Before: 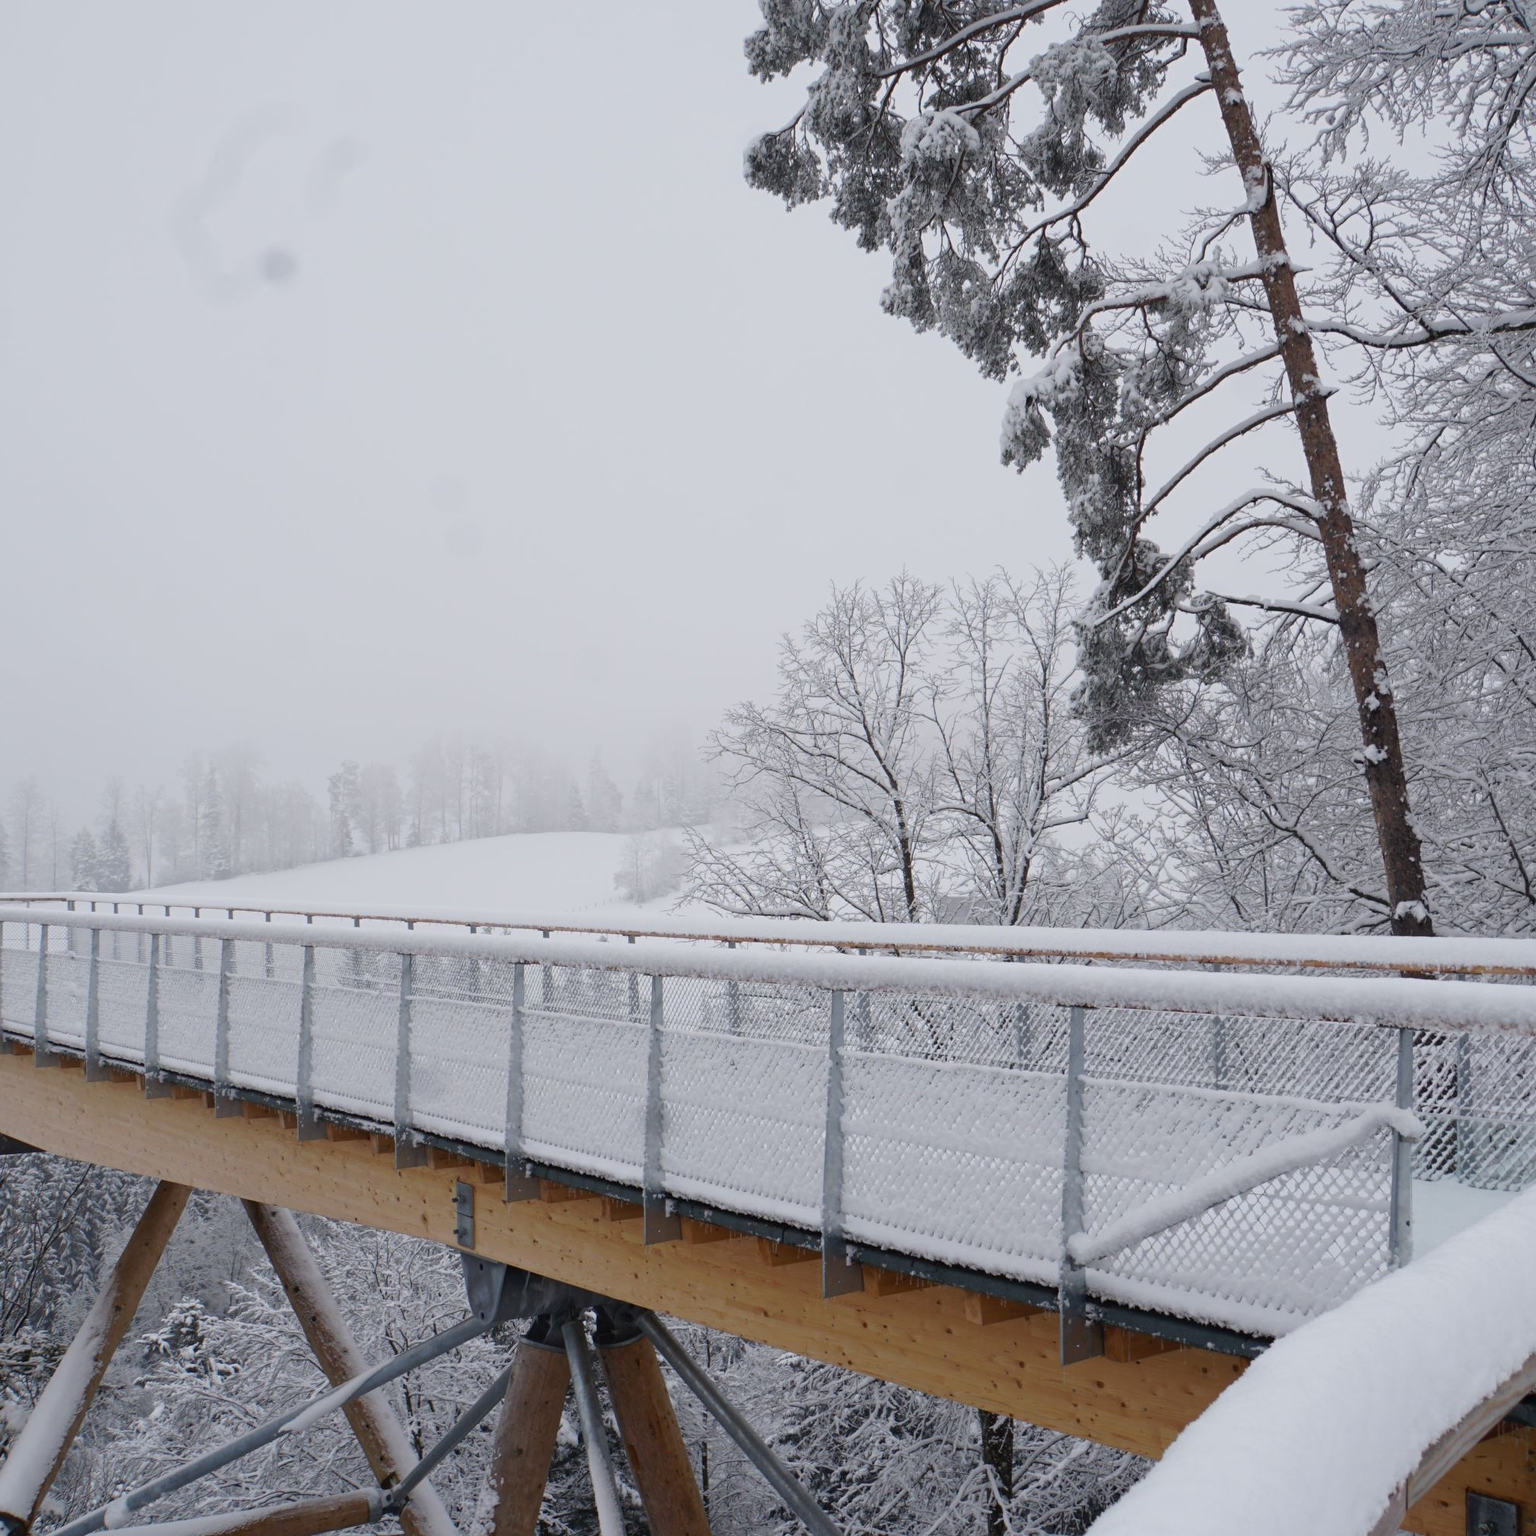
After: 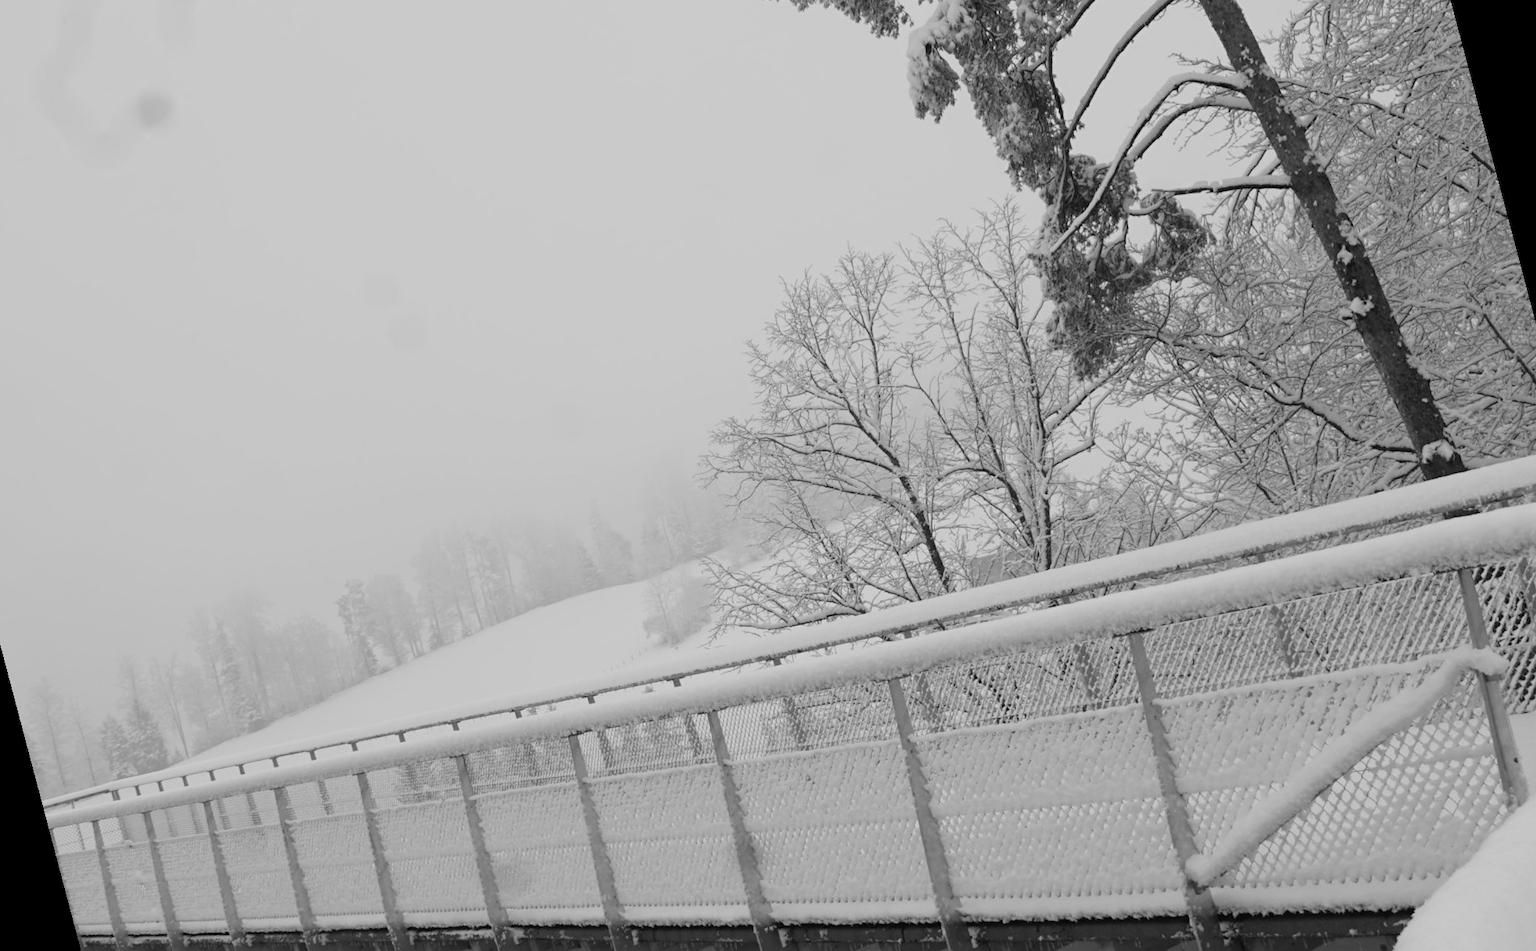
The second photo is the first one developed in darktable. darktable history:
rotate and perspective: rotation -14.8°, crop left 0.1, crop right 0.903, crop top 0.25, crop bottom 0.748
monochrome: a -35.87, b 49.73, size 1.7
